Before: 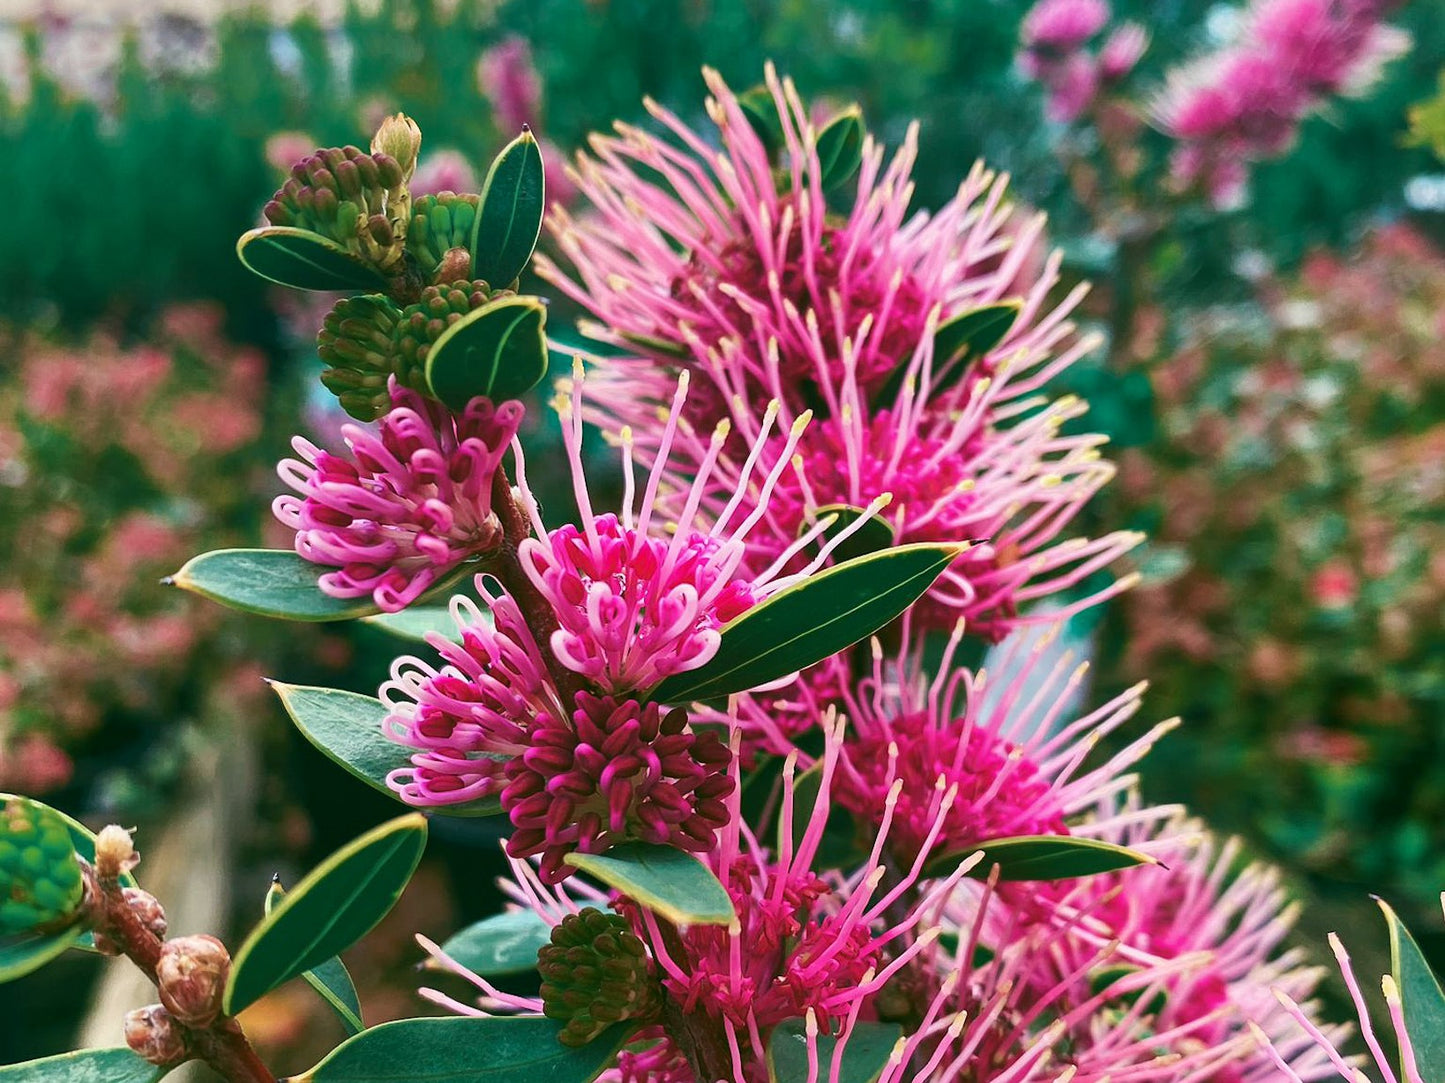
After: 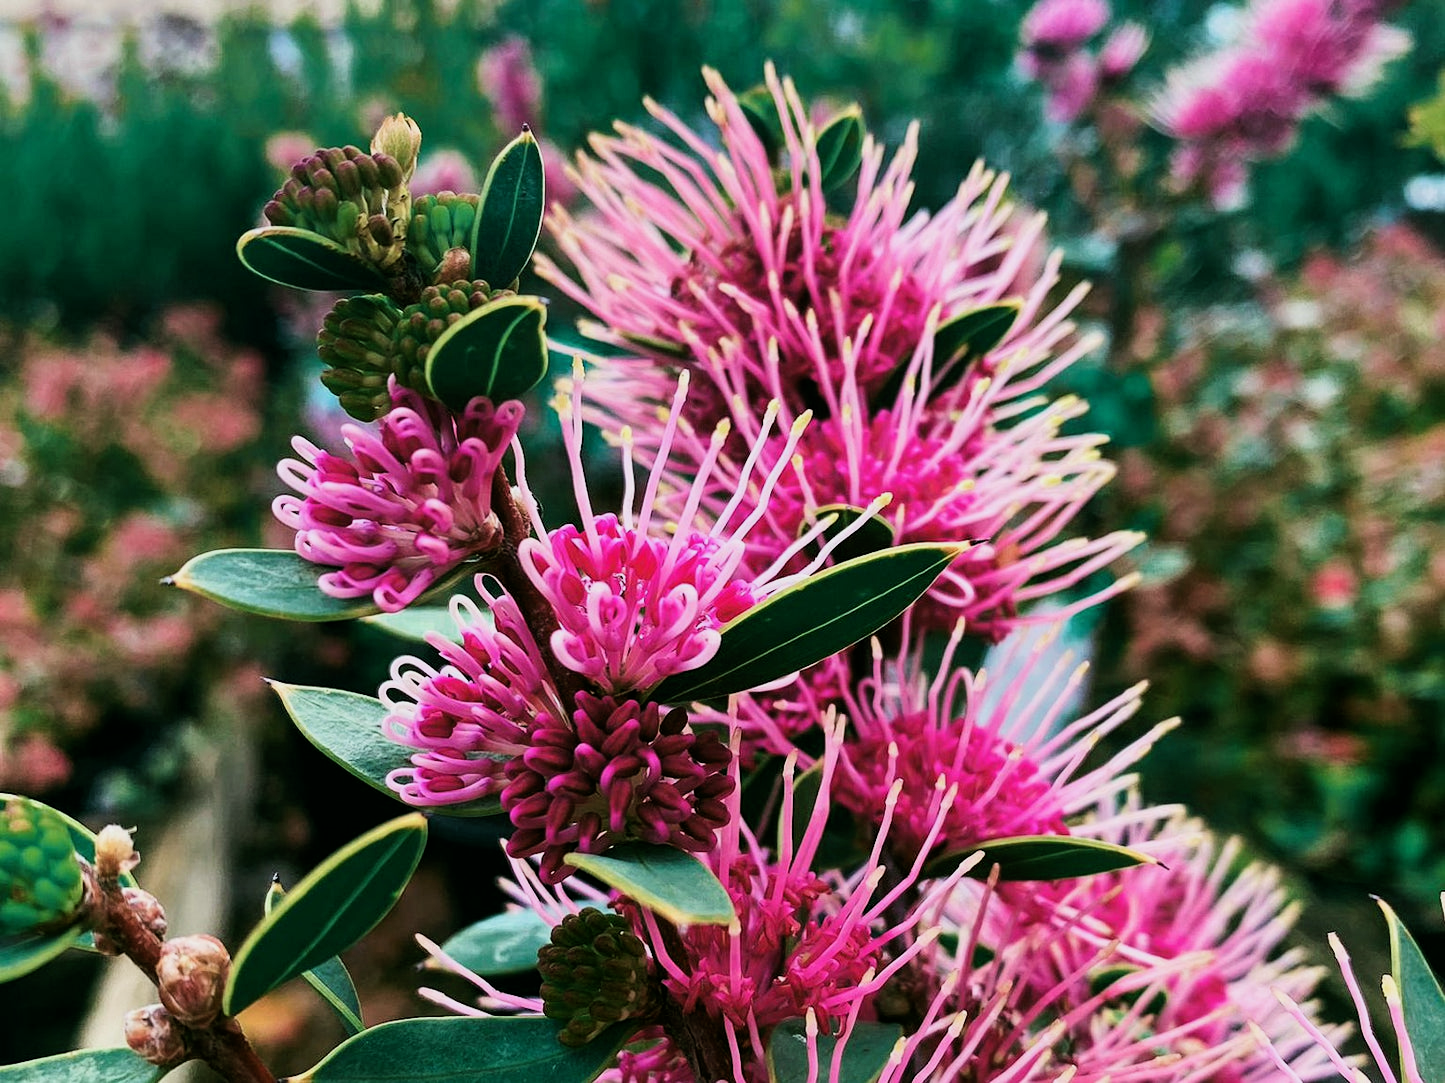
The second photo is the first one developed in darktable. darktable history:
white balance: red 0.982, blue 1.018
filmic rgb: black relative exposure -16 EV, white relative exposure 6.29 EV, hardness 5.1, contrast 1.35
